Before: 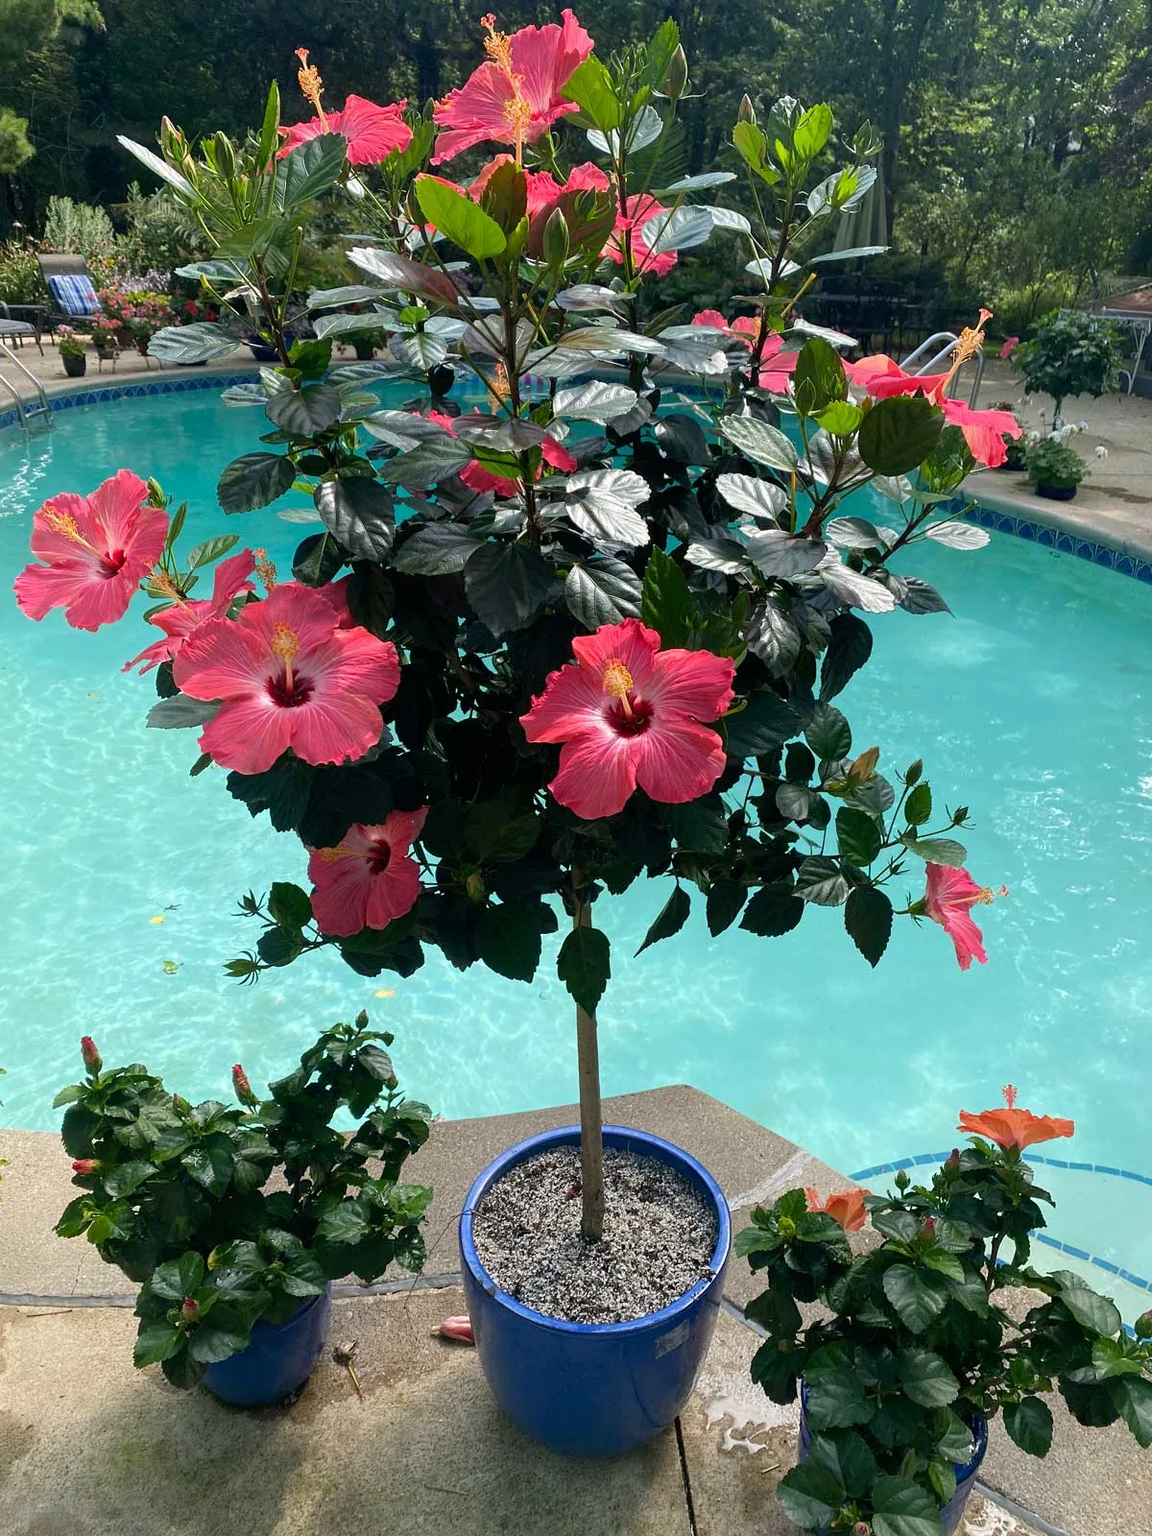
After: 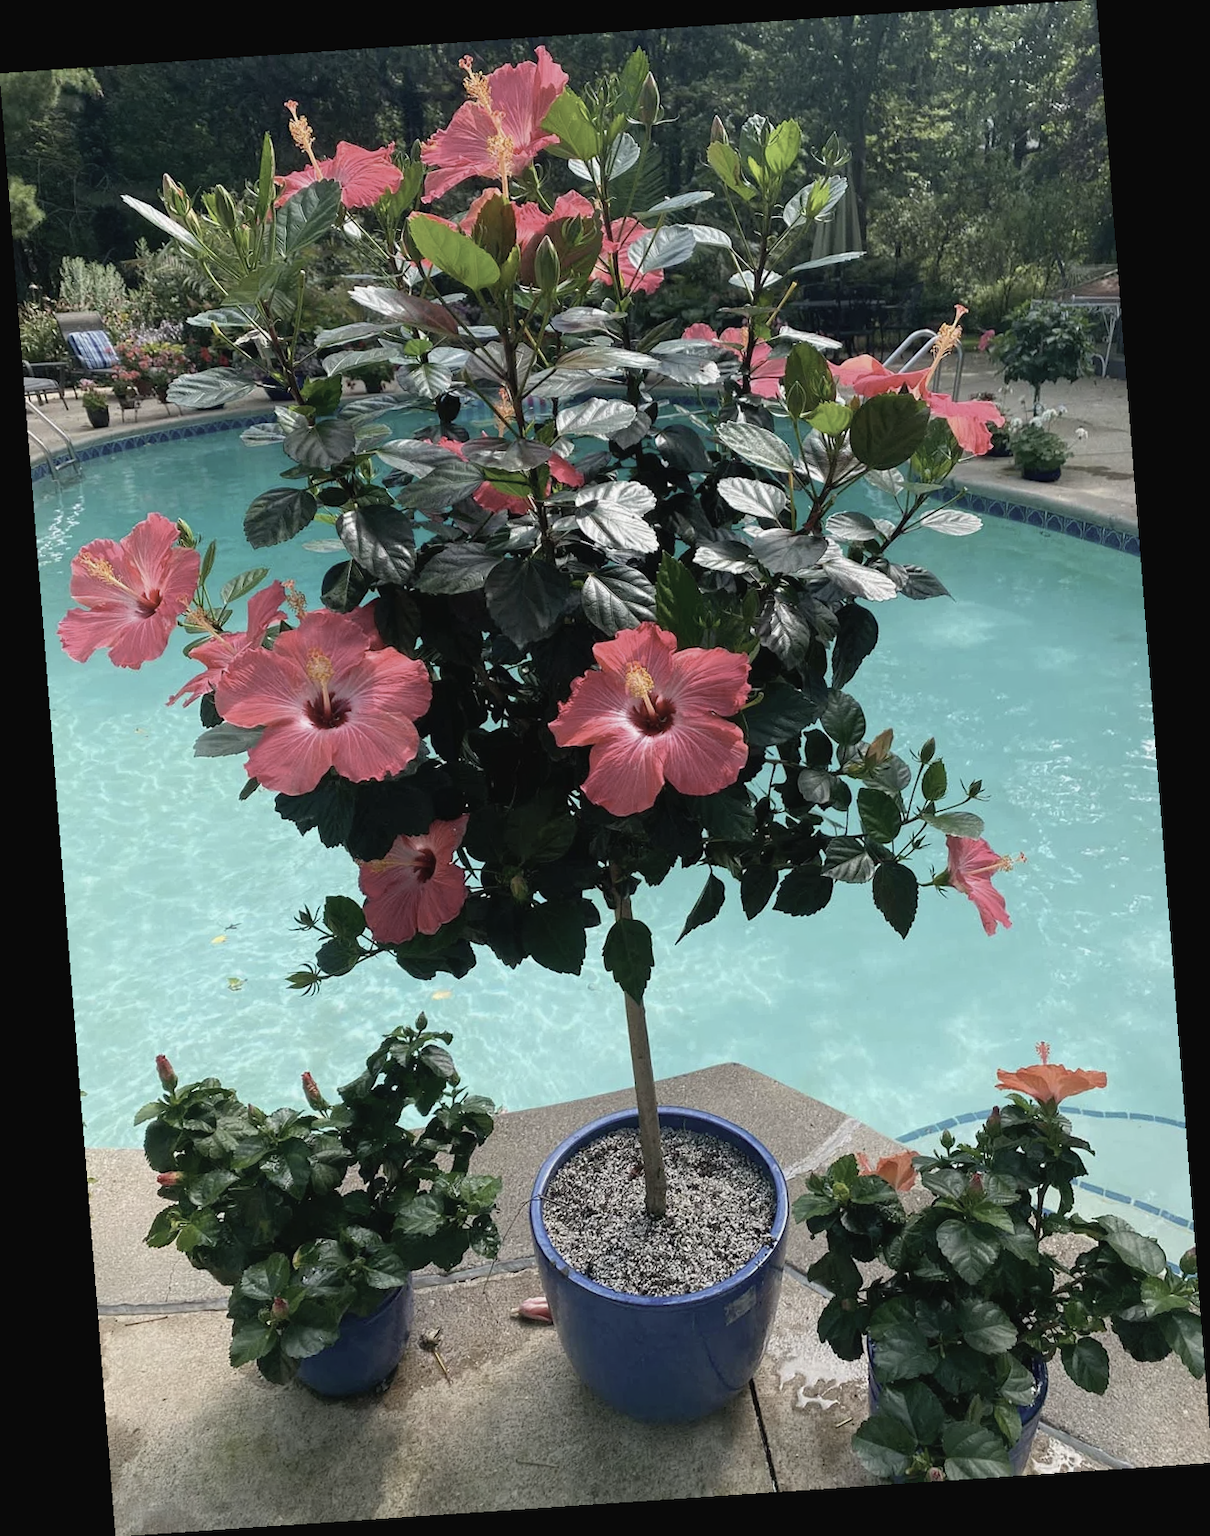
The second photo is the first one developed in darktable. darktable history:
contrast brightness saturation: contrast -0.05, saturation -0.41
rotate and perspective: rotation -4.2°, shear 0.006, automatic cropping off
